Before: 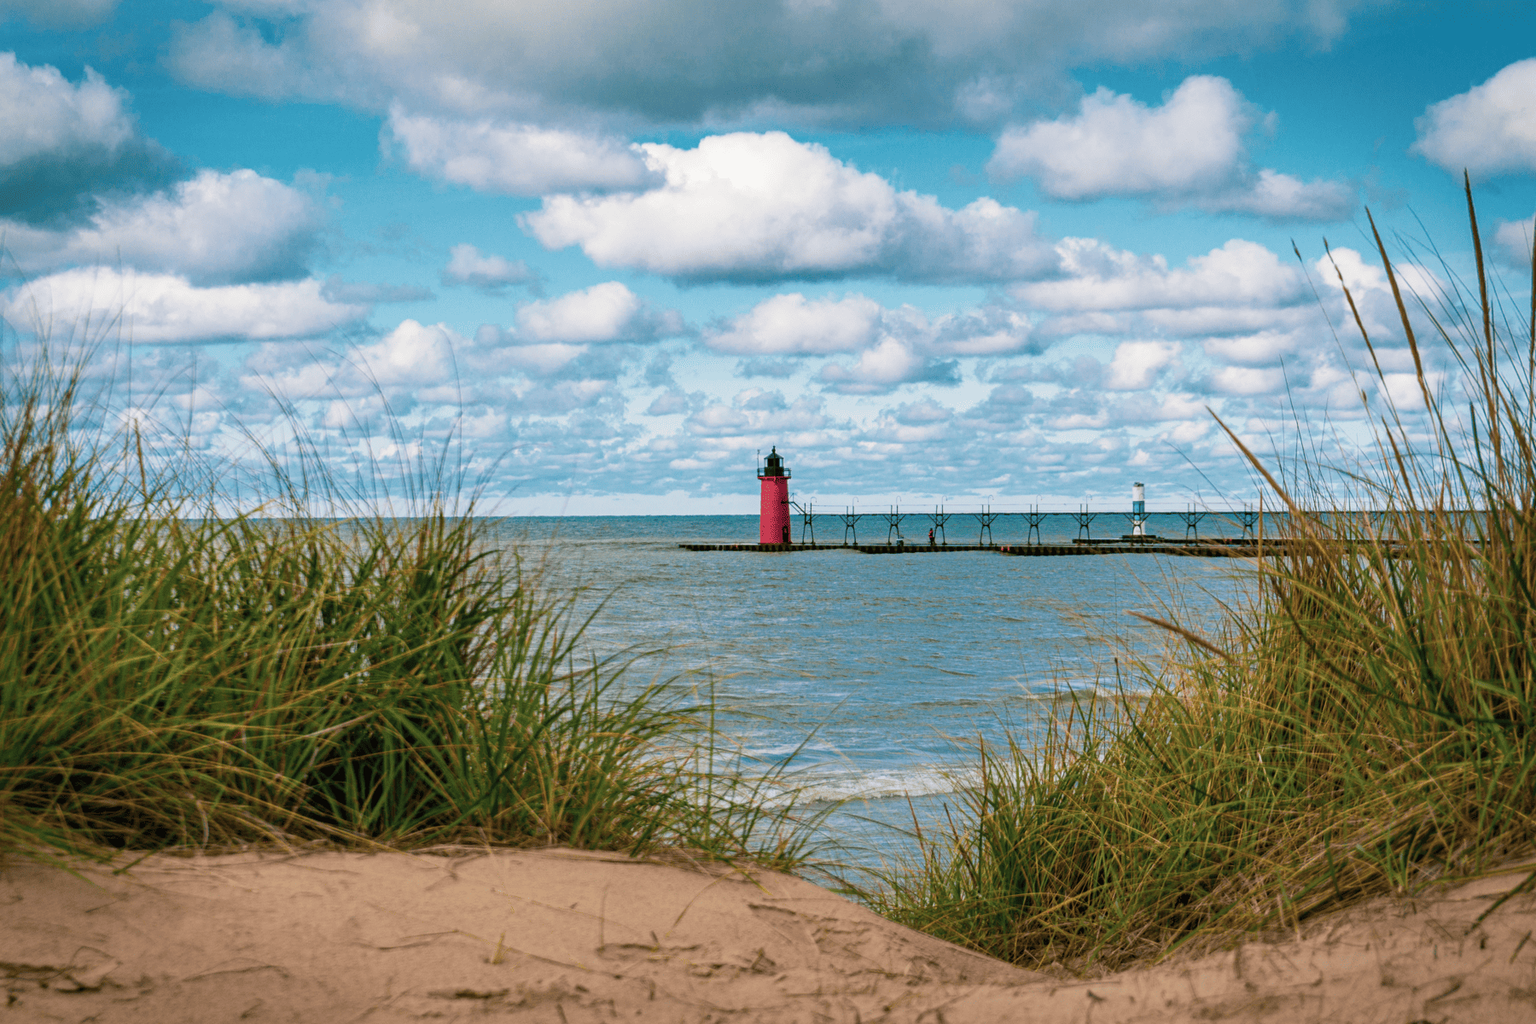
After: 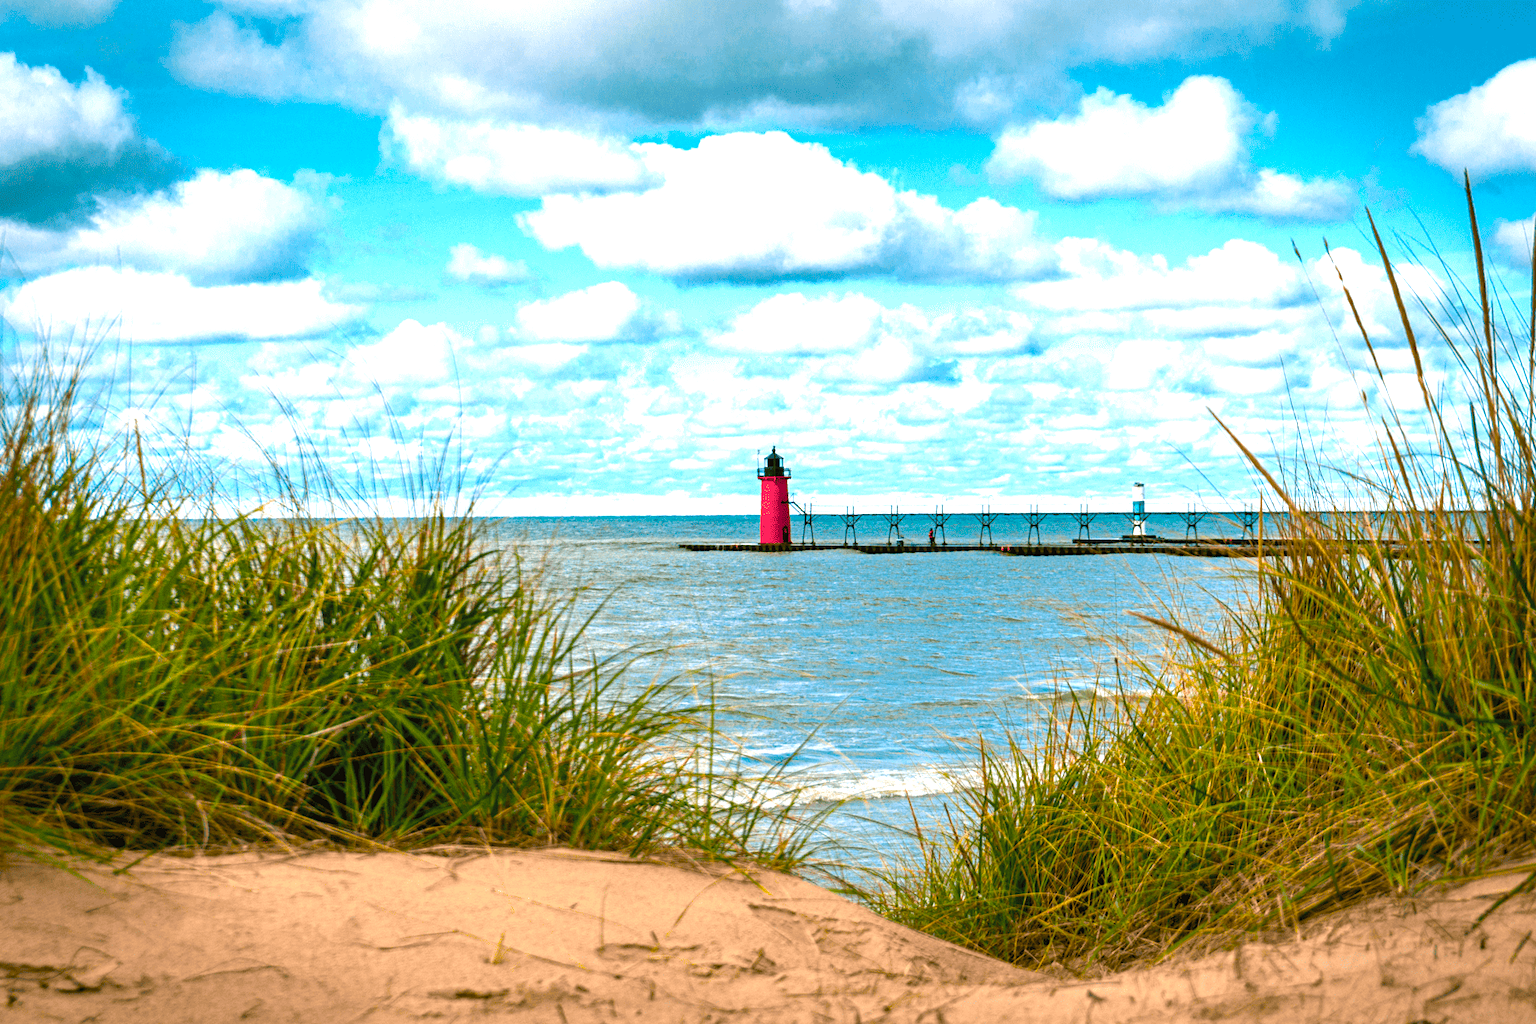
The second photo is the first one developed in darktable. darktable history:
color balance rgb: perceptual saturation grading › global saturation 12.218%, perceptual brilliance grading › global brilliance 30.244%, global vibrance 20%
